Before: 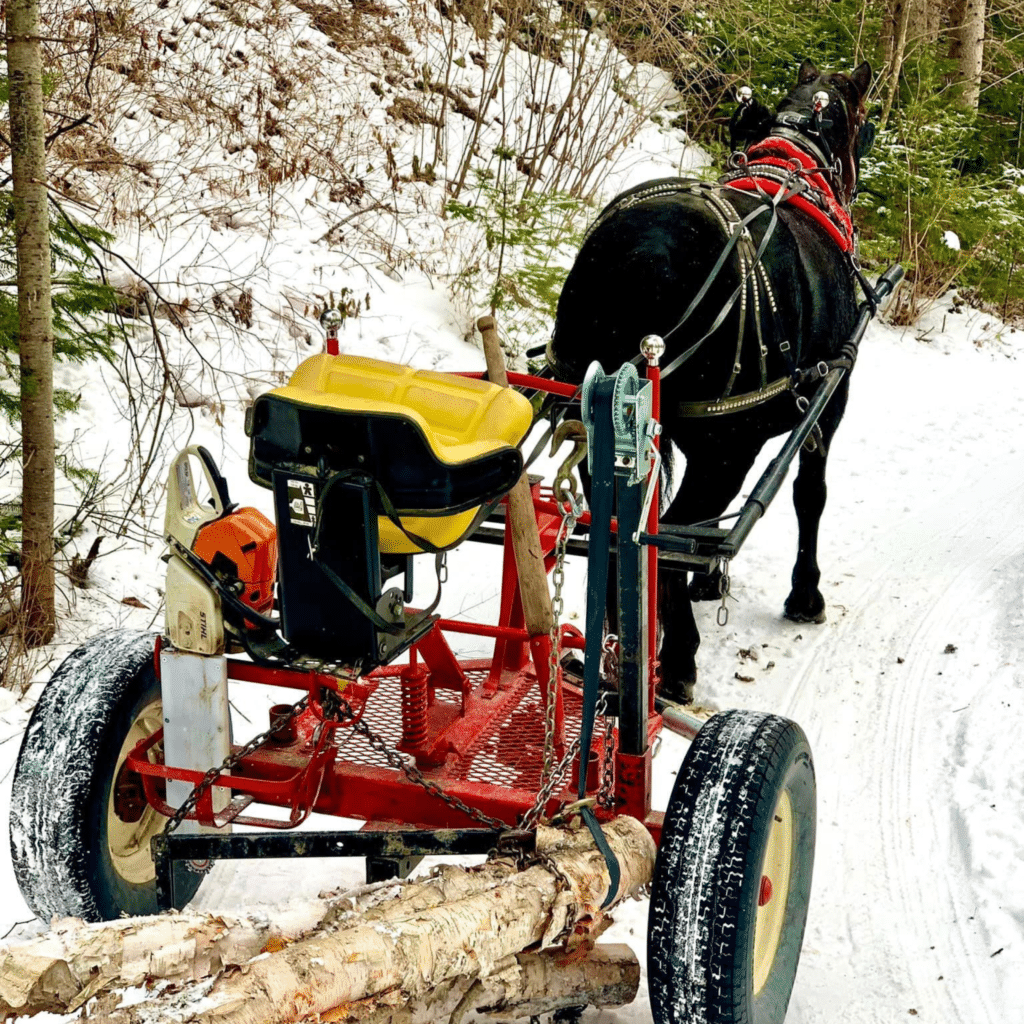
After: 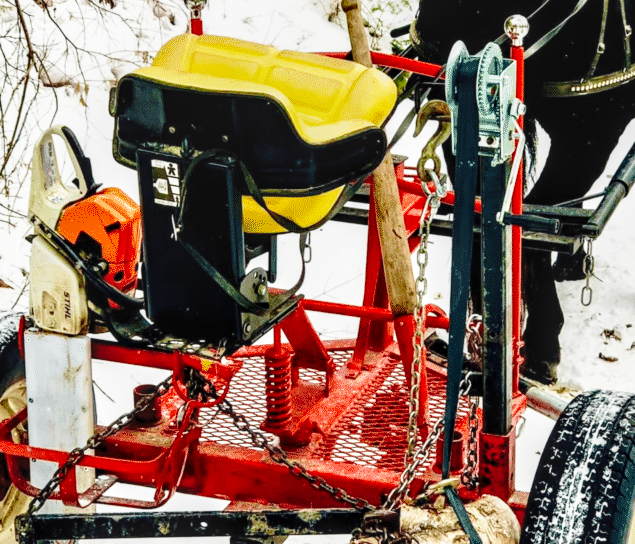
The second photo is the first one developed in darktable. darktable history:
local contrast: detail 130%
crop: left 13.312%, top 31.28%, right 24.627%, bottom 15.582%
base curve: curves: ch0 [(0, 0) (0.028, 0.03) (0.121, 0.232) (0.46, 0.748) (0.859, 0.968) (1, 1)], preserve colors none
